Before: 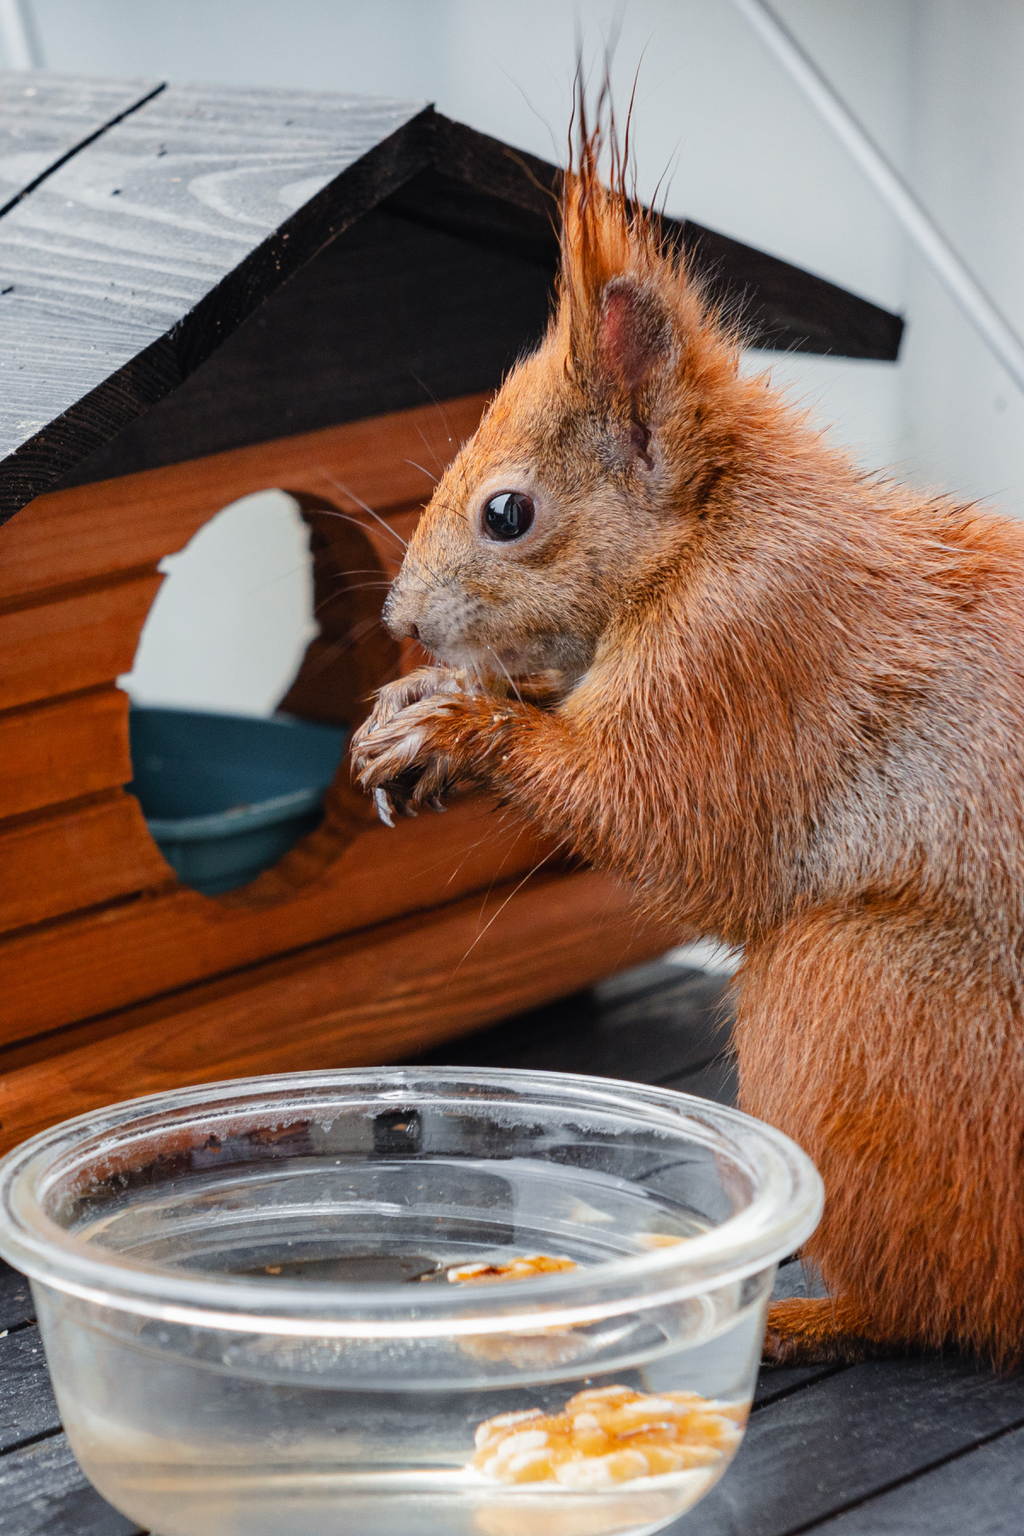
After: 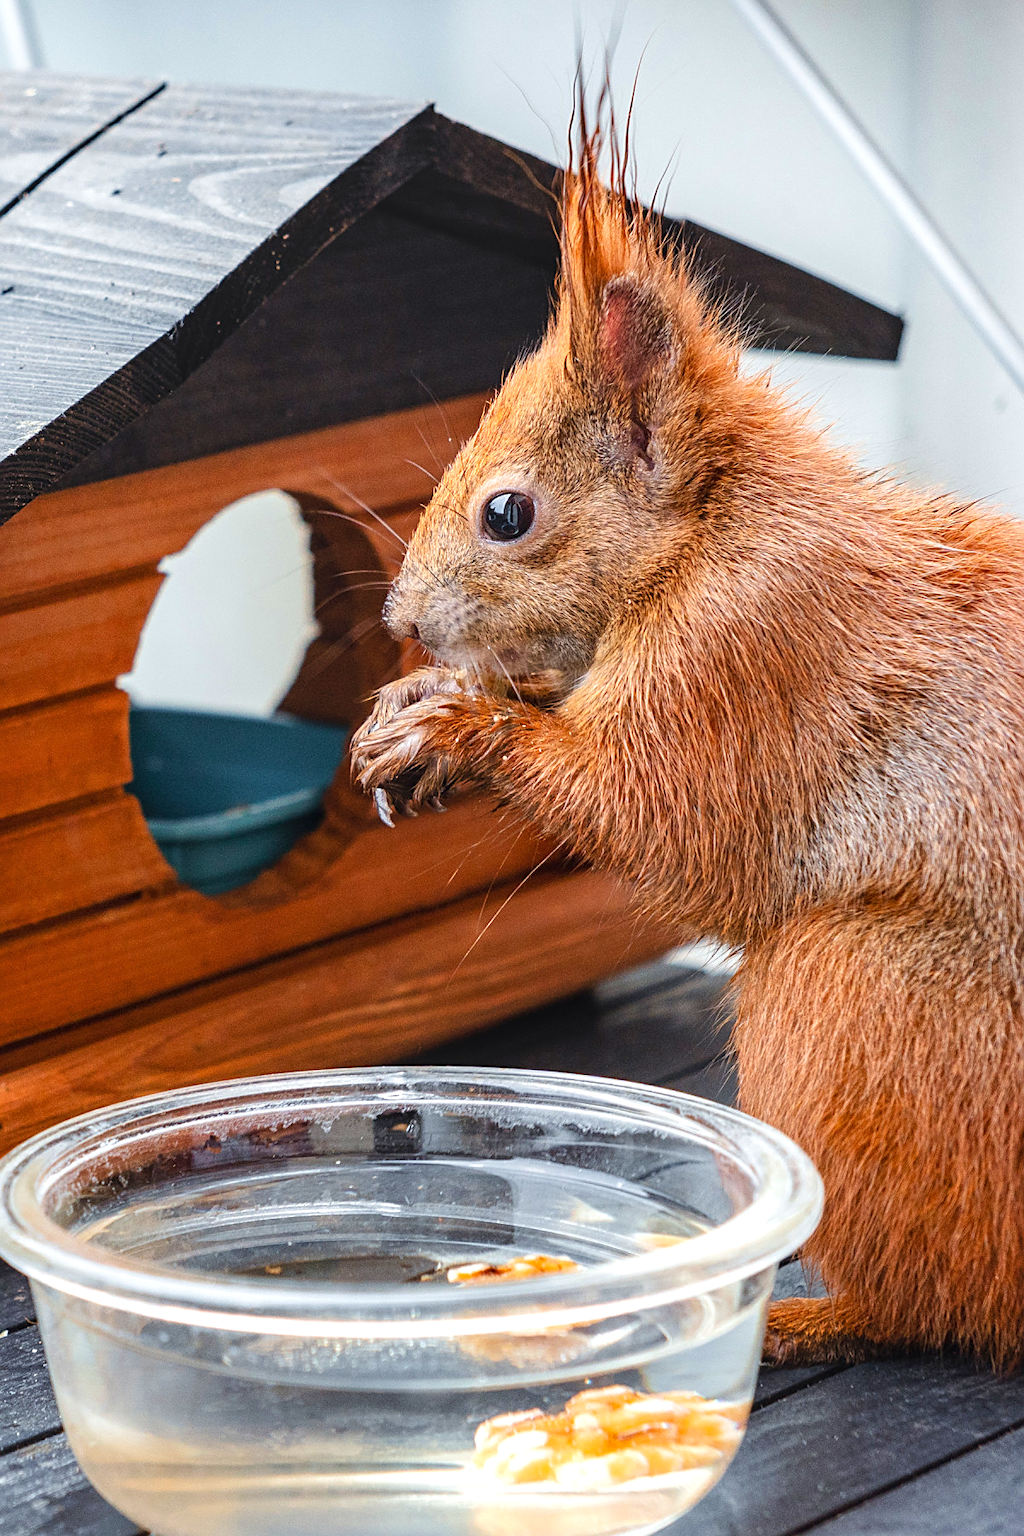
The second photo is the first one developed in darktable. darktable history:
rotate and perspective: automatic cropping off
local contrast: detail 110%
sharpen: on, module defaults
exposure: black level correction 0.001, exposure 0.5 EV, compensate exposure bias true, compensate highlight preservation false
velvia: strength 27%
